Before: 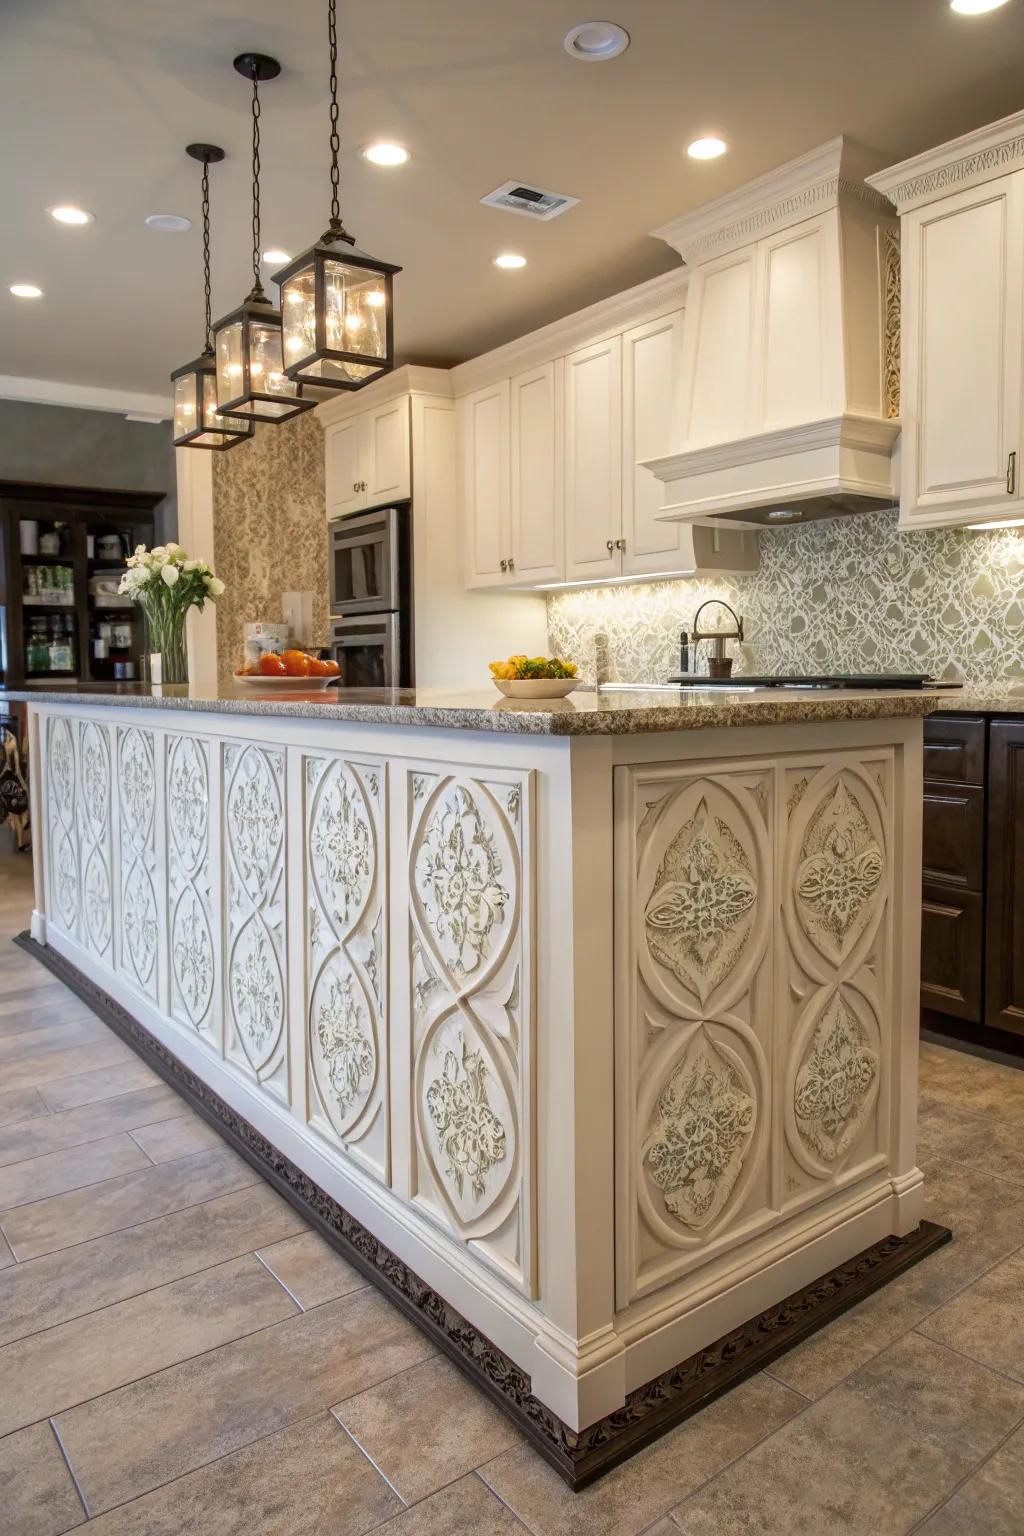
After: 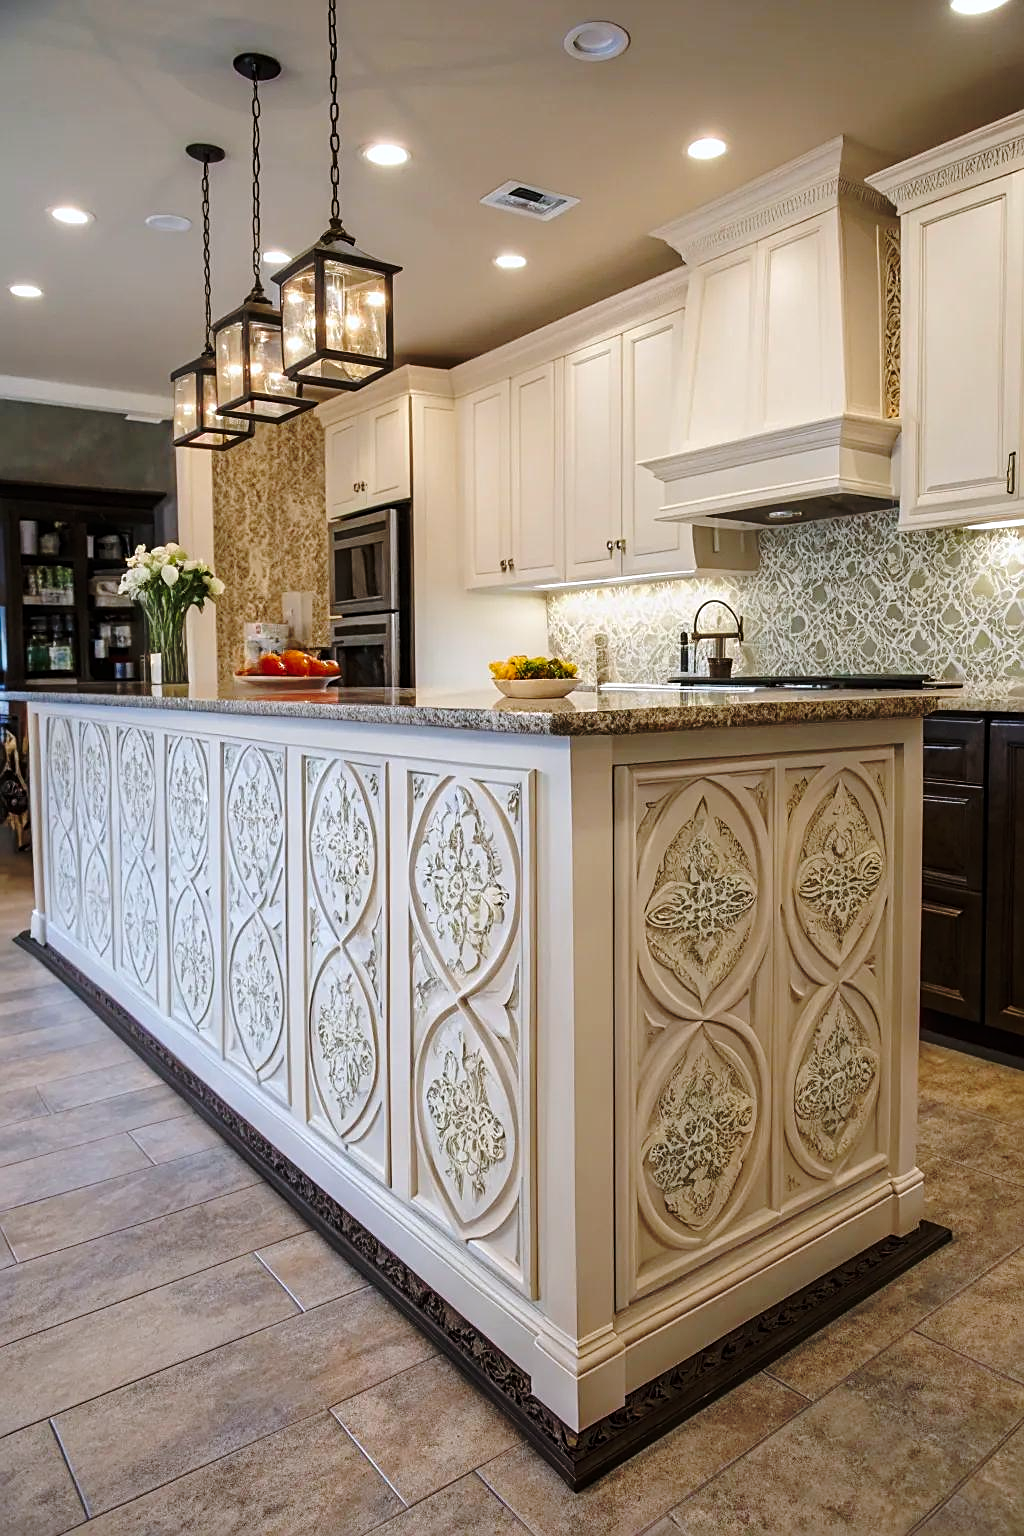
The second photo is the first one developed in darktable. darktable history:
sharpen: on, module defaults
color correction: highlights a* -0.098, highlights b* -5.61, shadows a* -0.127, shadows b* -0.084
base curve: curves: ch0 [(0, 0) (0.073, 0.04) (0.157, 0.139) (0.492, 0.492) (0.758, 0.758) (1, 1)], preserve colors none
